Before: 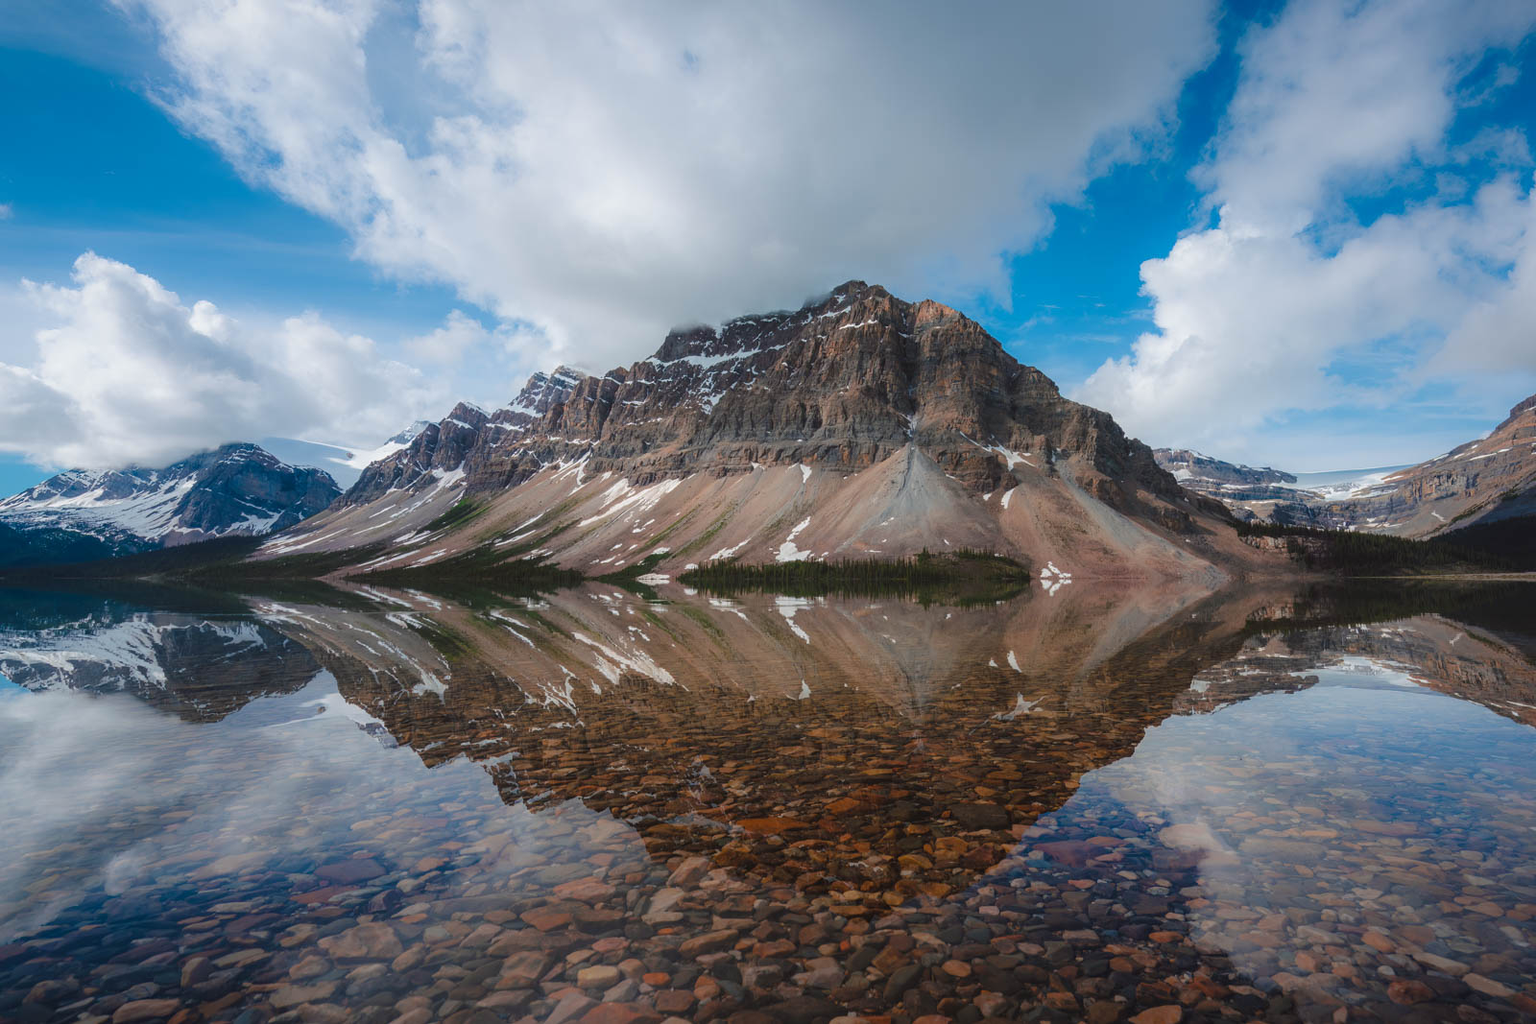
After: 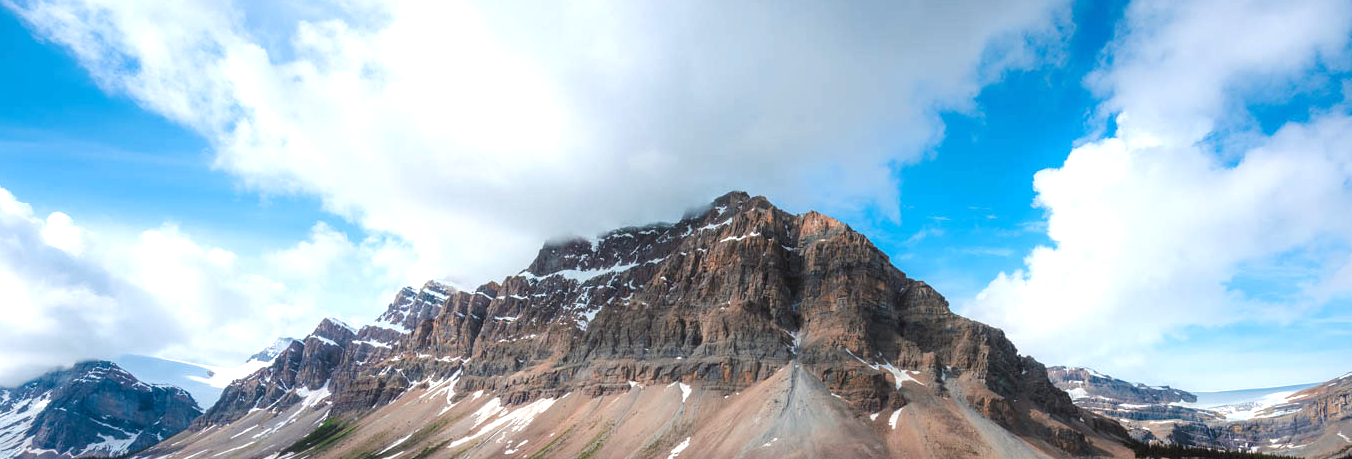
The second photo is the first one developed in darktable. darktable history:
crop and rotate: left 9.637%, top 9.556%, right 5.858%, bottom 47.395%
tone equalizer: -8 EV -0.786 EV, -7 EV -0.675 EV, -6 EV -0.605 EV, -5 EV -0.388 EV, -3 EV 0.377 EV, -2 EV 0.6 EV, -1 EV 0.681 EV, +0 EV 0.765 EV
